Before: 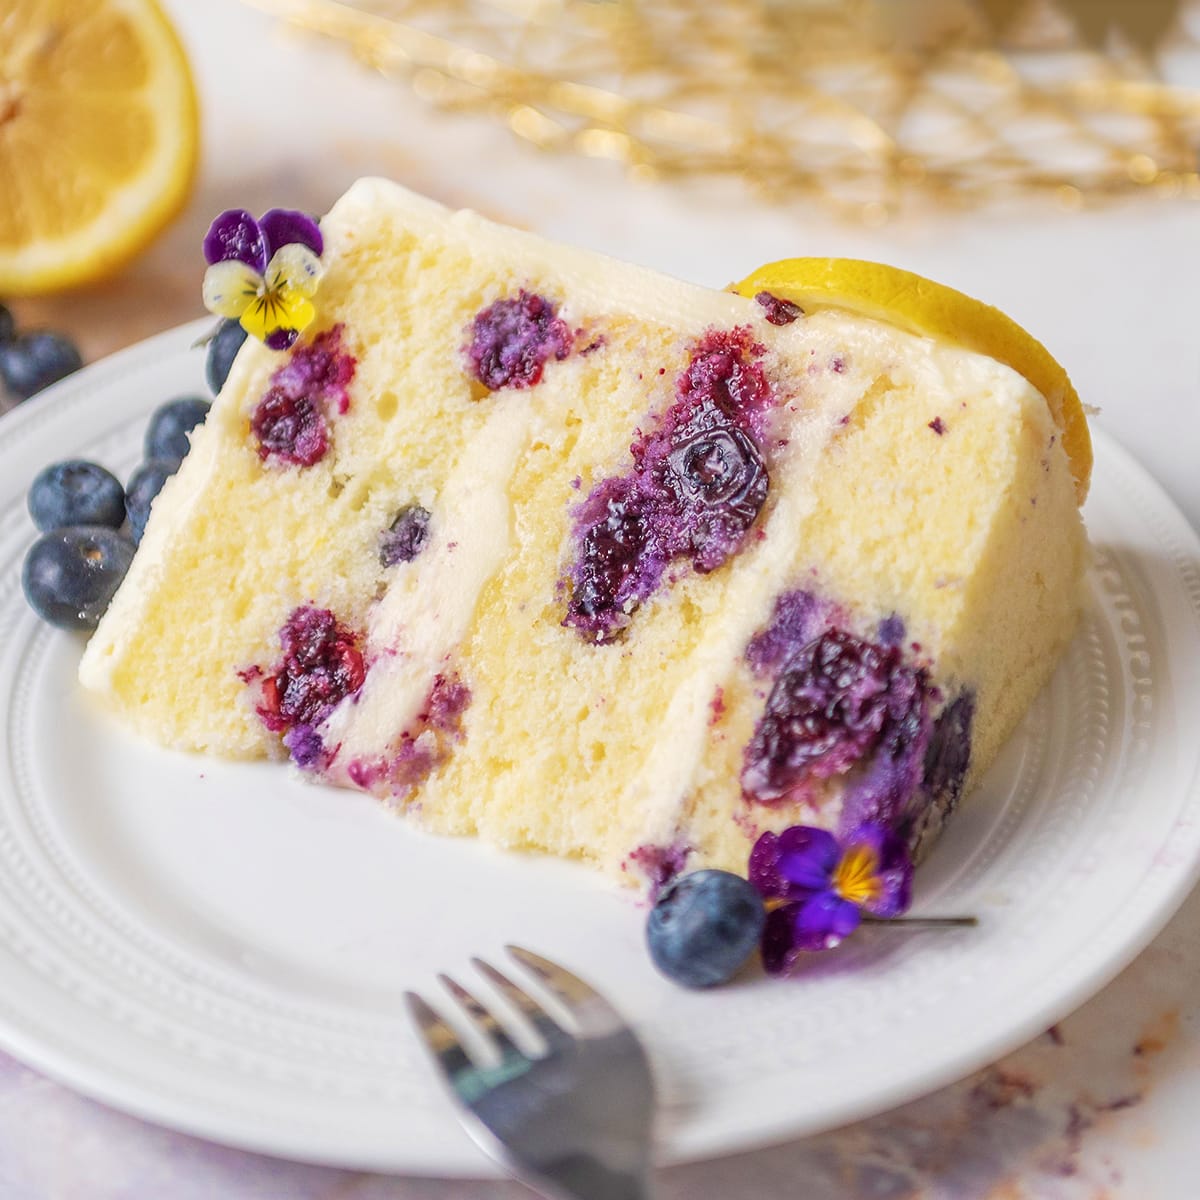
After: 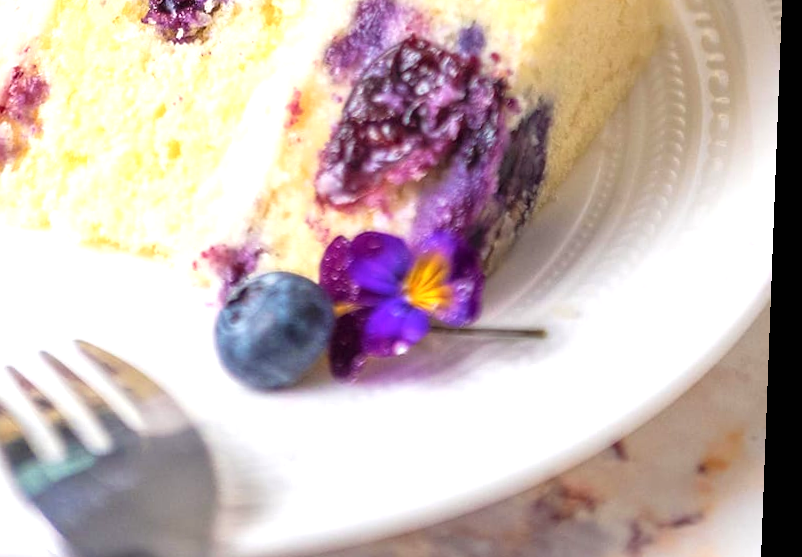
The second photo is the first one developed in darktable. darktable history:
exposure: black level correction 0, exposure 0.7 EV, compensate exposure bias true, compensate highlight preservation false
rotate and perspective: rotation 2.17°, automatic cropping off
crop and rotate: left 35.509%, top 50.238%, bottom 4.934%
